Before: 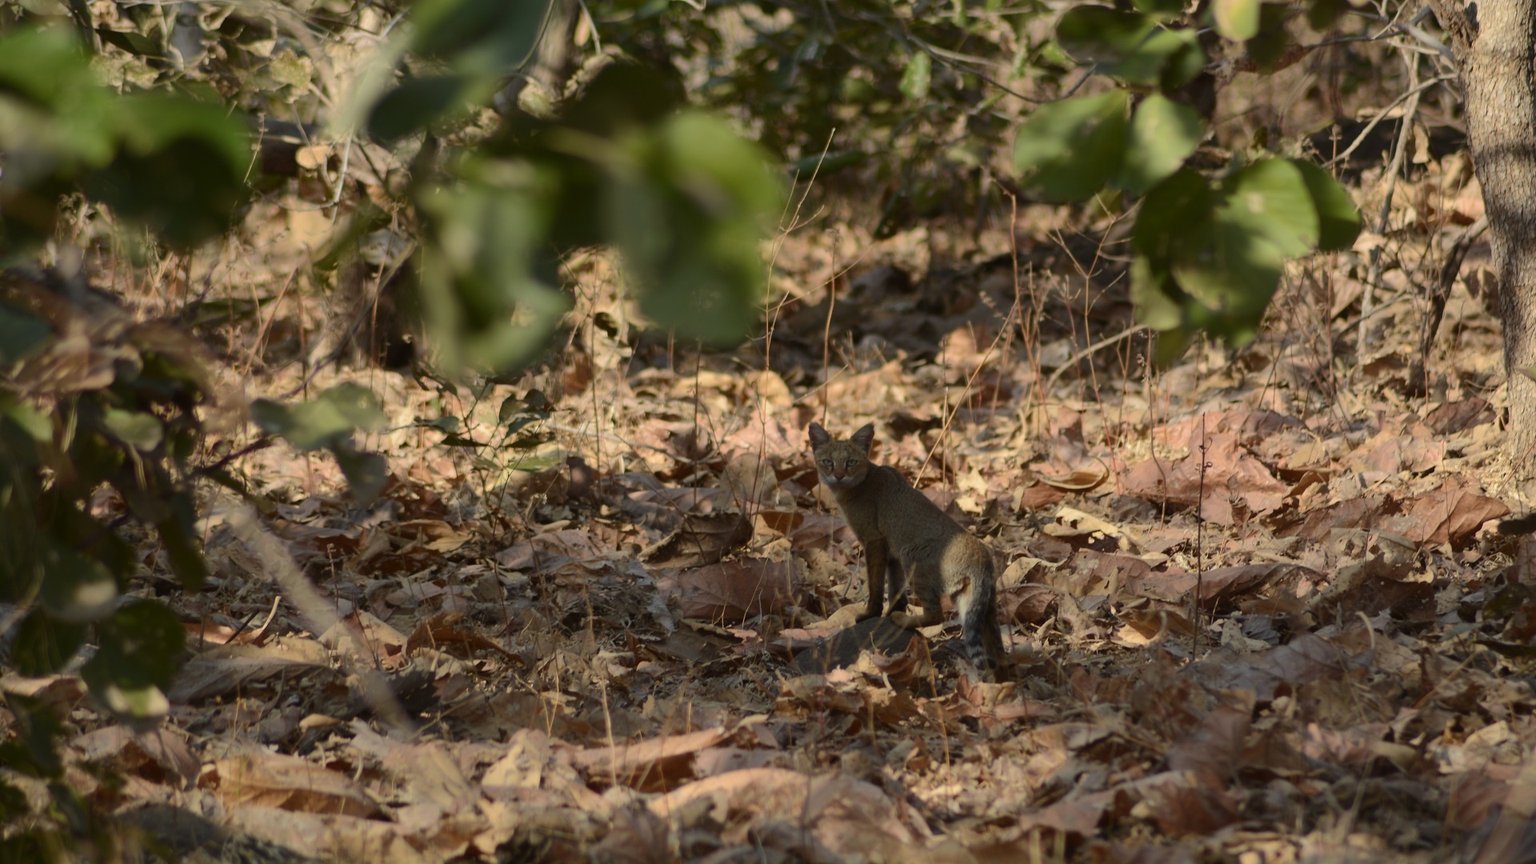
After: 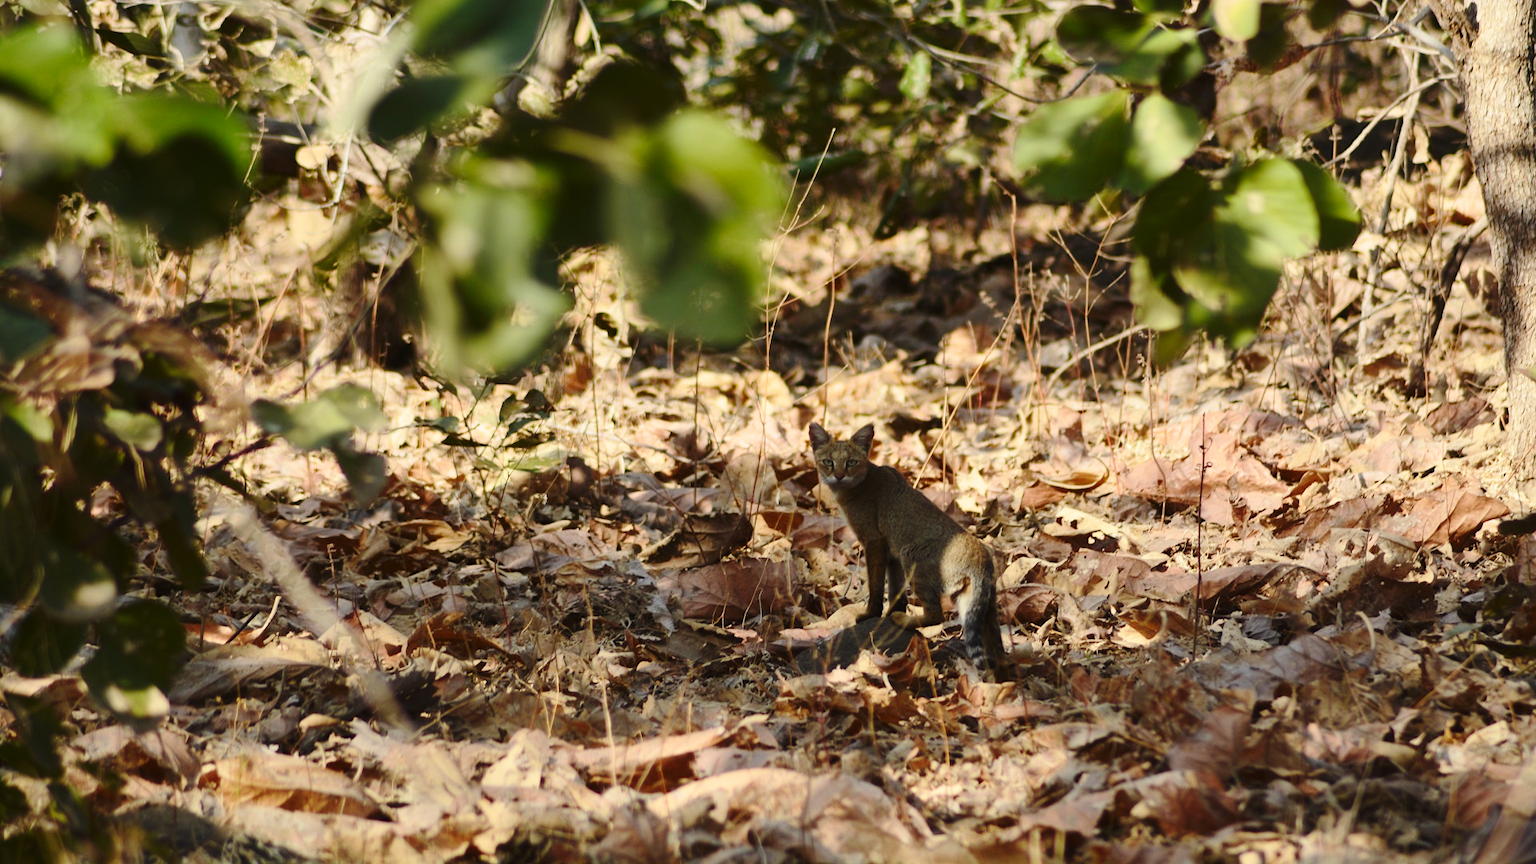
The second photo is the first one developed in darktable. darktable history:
contrast brightness saturation: contrast 0.1, brightness 0.02, saturation 0.02
base curve: curves: ch0 [(0, 0) (0.028, 0.03) (0.121, 0.232) (0.46, 0.748) (0.859, 0.968) (1, 1)], preserve colors none
